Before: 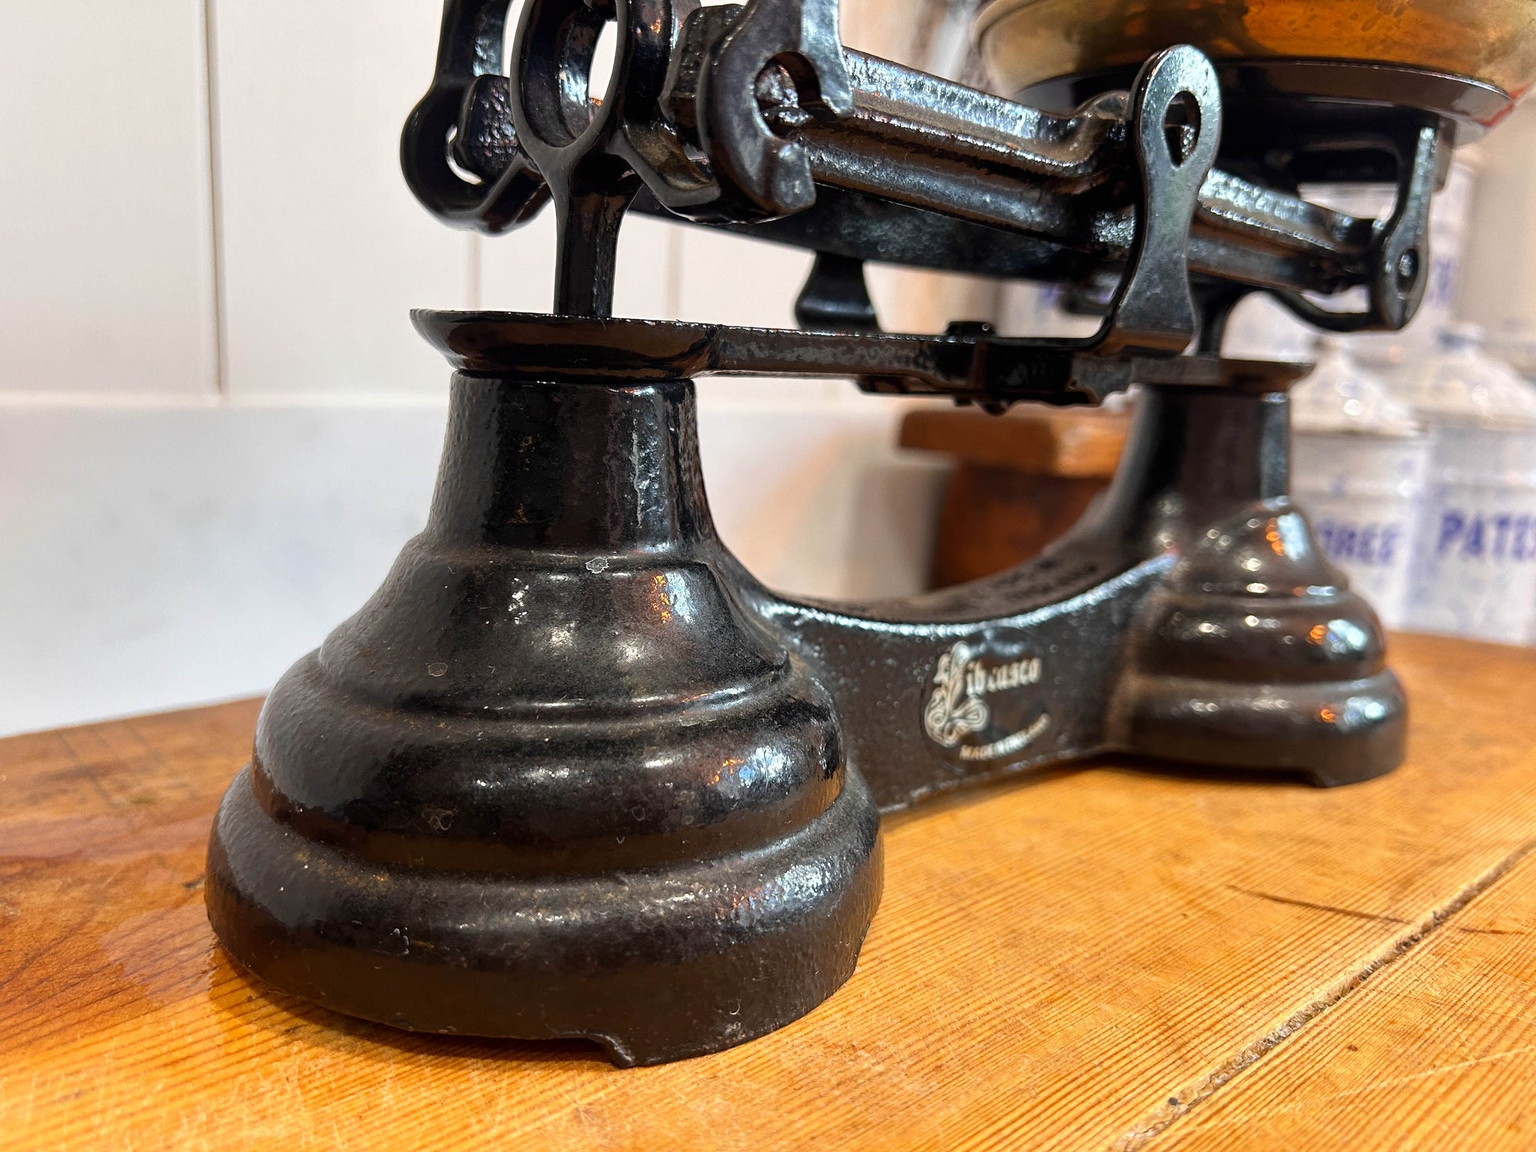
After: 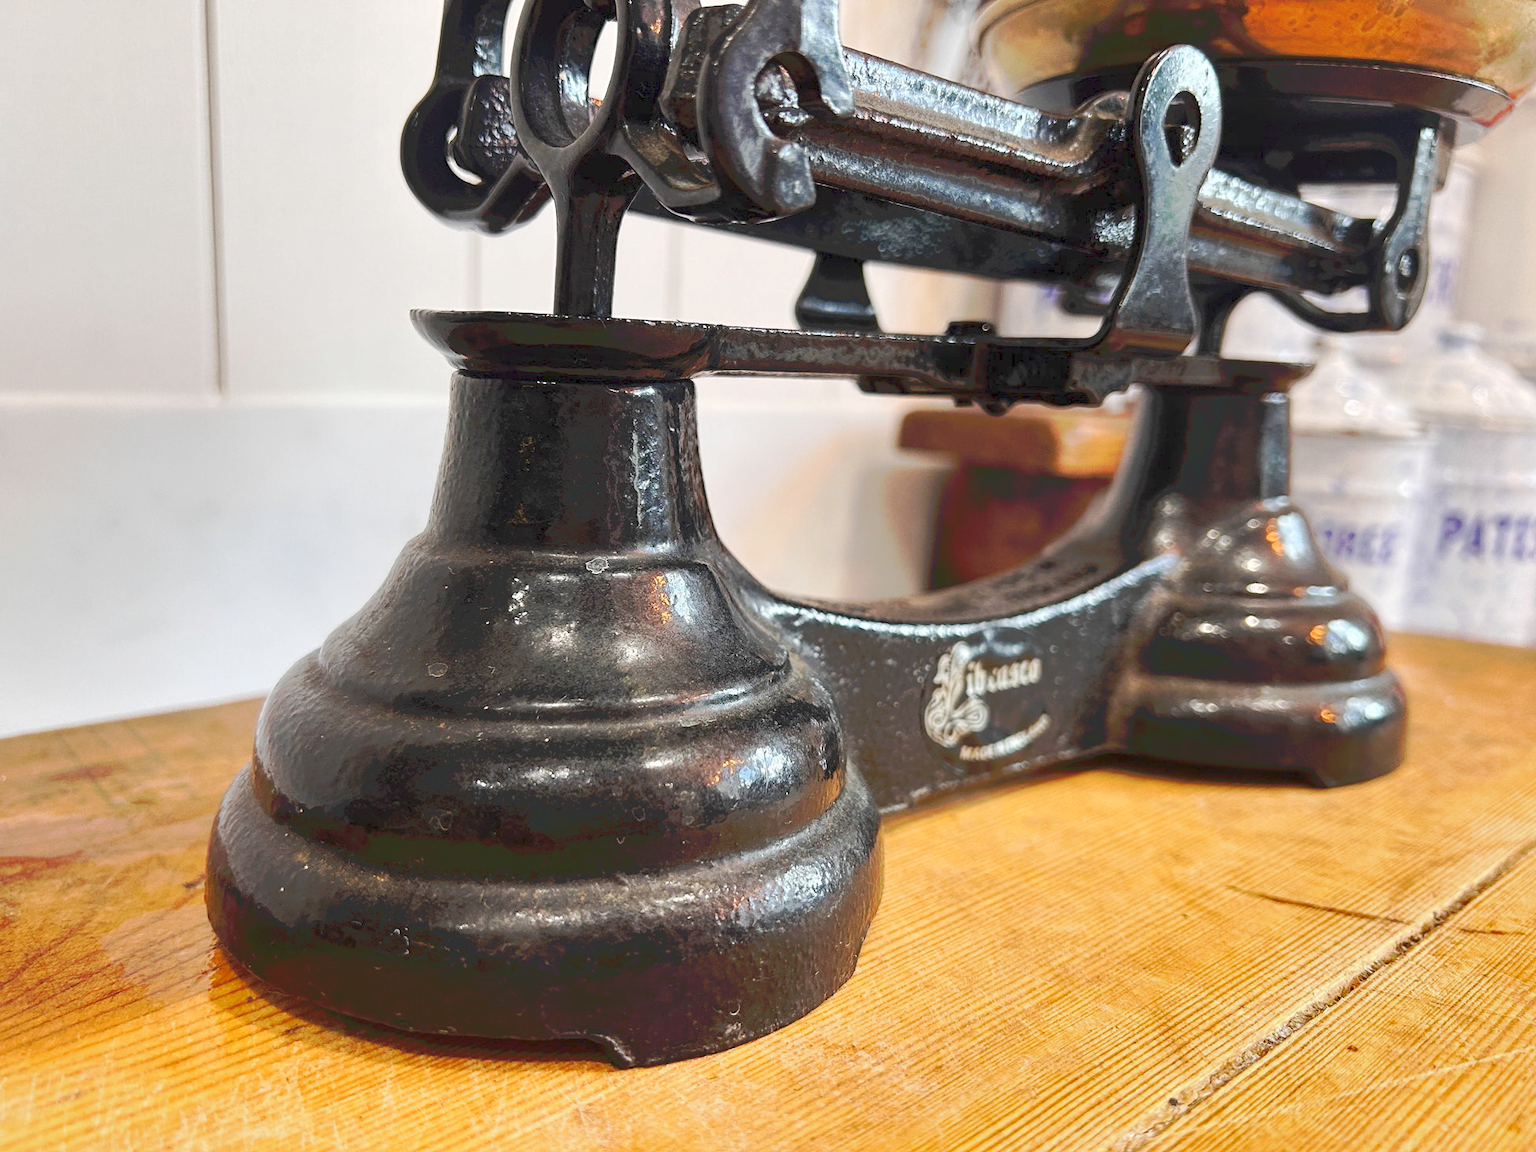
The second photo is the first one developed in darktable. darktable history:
shadows and highlights: radius 264.04, soften with gaussian
tone curve: curves: ch0 [(0, 0) (0.003, 0.055) (0.011, 0.111) (0.025, 0.126) (0.044, 0.169) (0.069, 0.215) (0.1, 0.199) (0.136, 0.207) (0.177, 0.259) (0.224, 0.327) (0.277, 0.361) (0.335, 0.431) (0.399, 0.501) (0.468, 0.589) (0.543, 0.683) (0.623, 0.73) (0.709, 0.796) (0.801, 0.863) (0.898, 0.921) (1, 1)], preserve colors none
